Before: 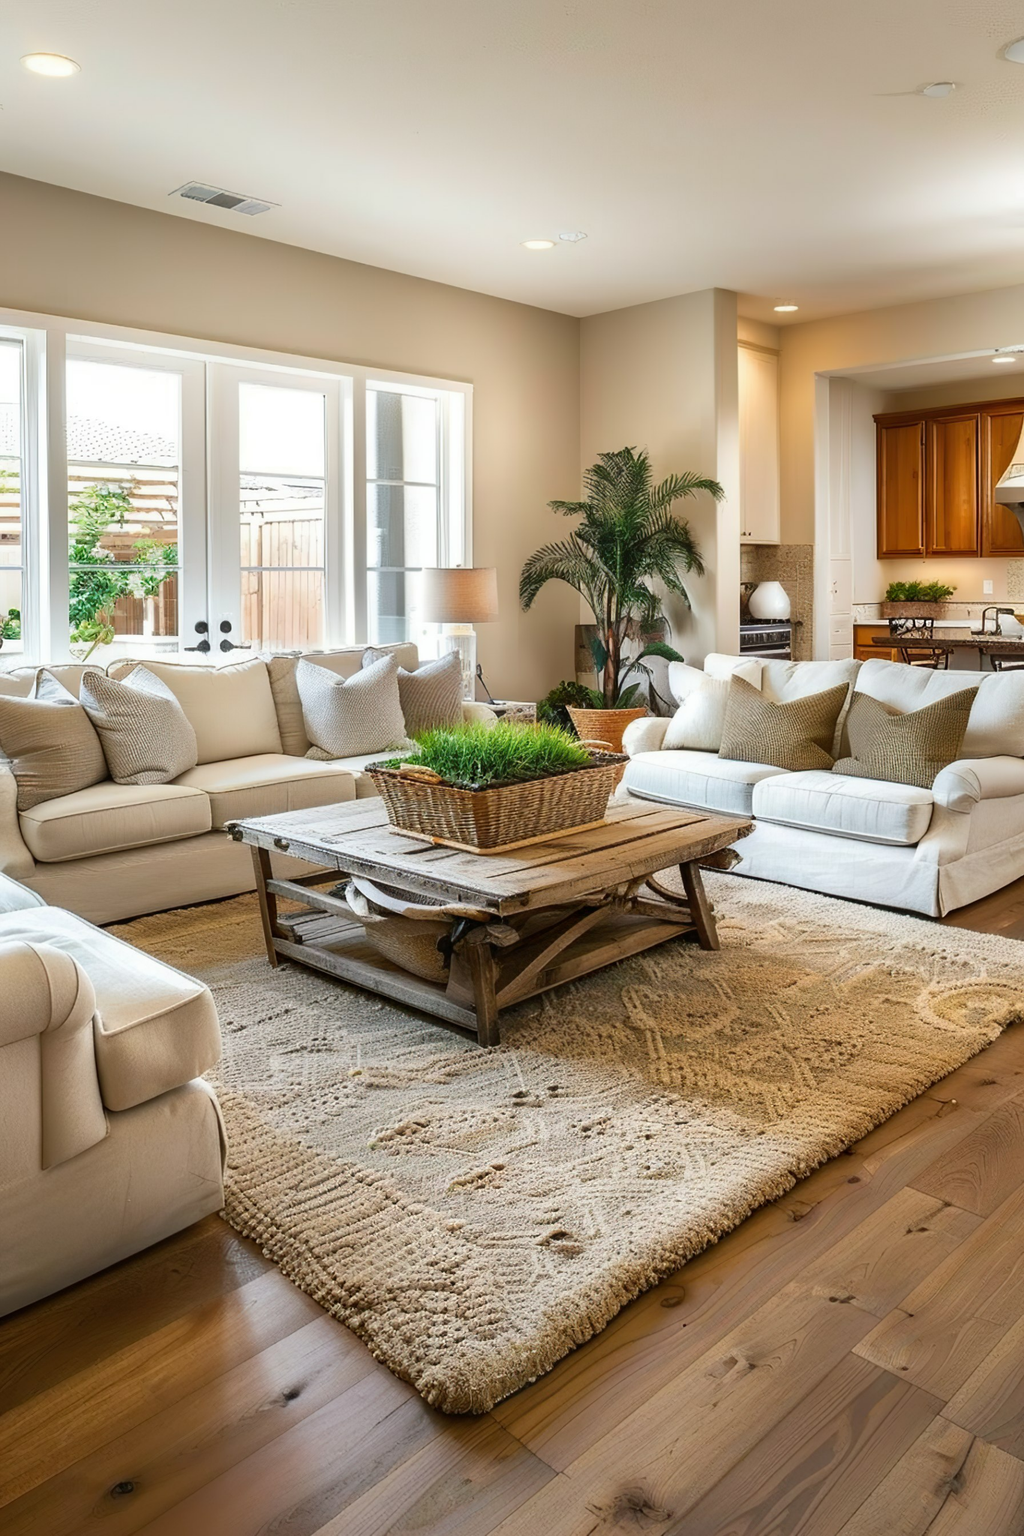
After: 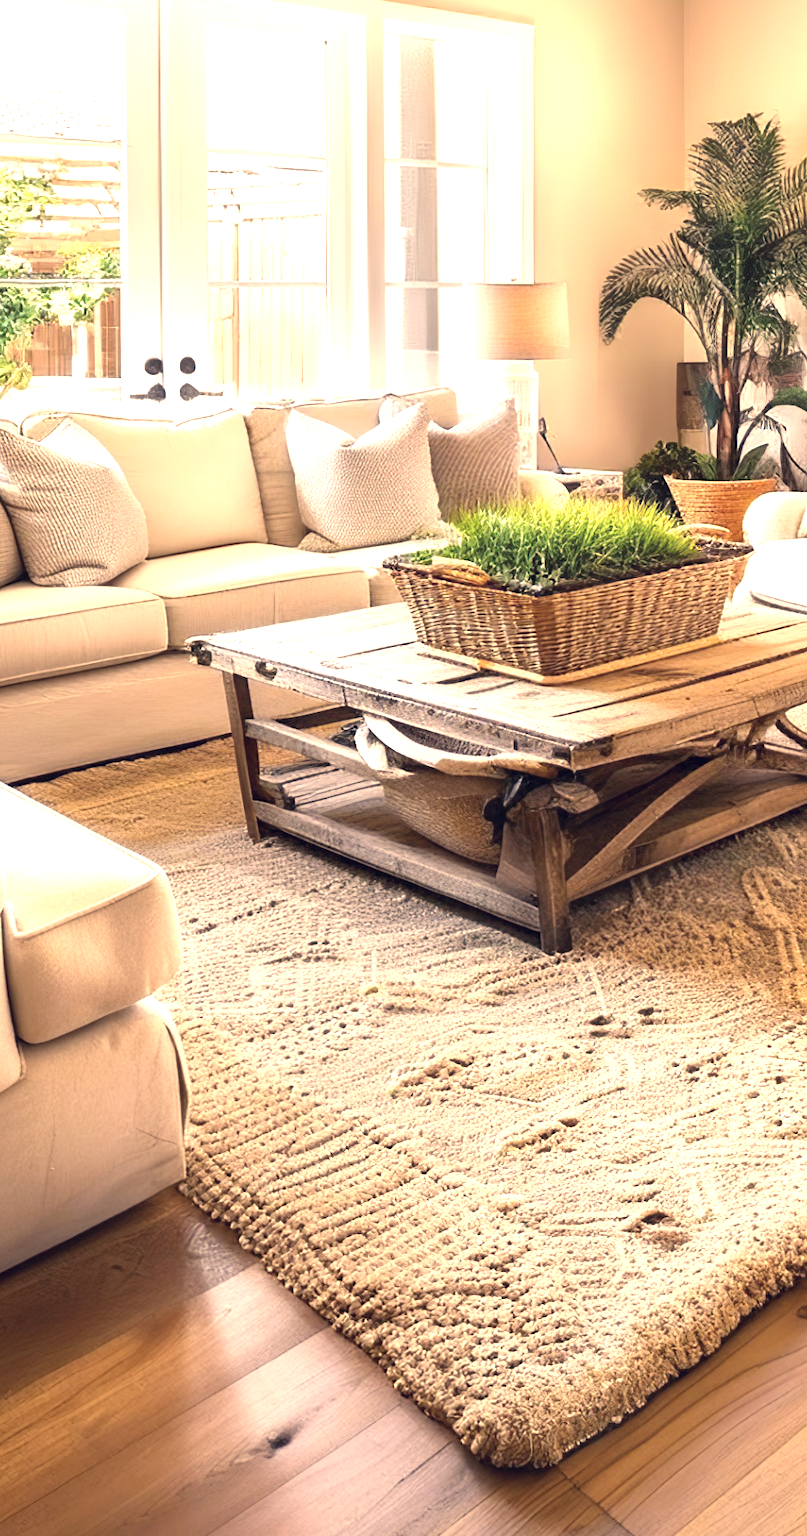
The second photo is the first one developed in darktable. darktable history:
exposure: black level correction 0, exposure 1.1 EV, compensate exposure bias true, compensate highlight preservation false
color correction: highlights a* 19.59, highlights b* 27.49, shadows a* 3.46, shadows b* -17.28, saturation 0.73
crop: left 8.966%, top 23.852%, right 34.699%, bottom 4.703%
